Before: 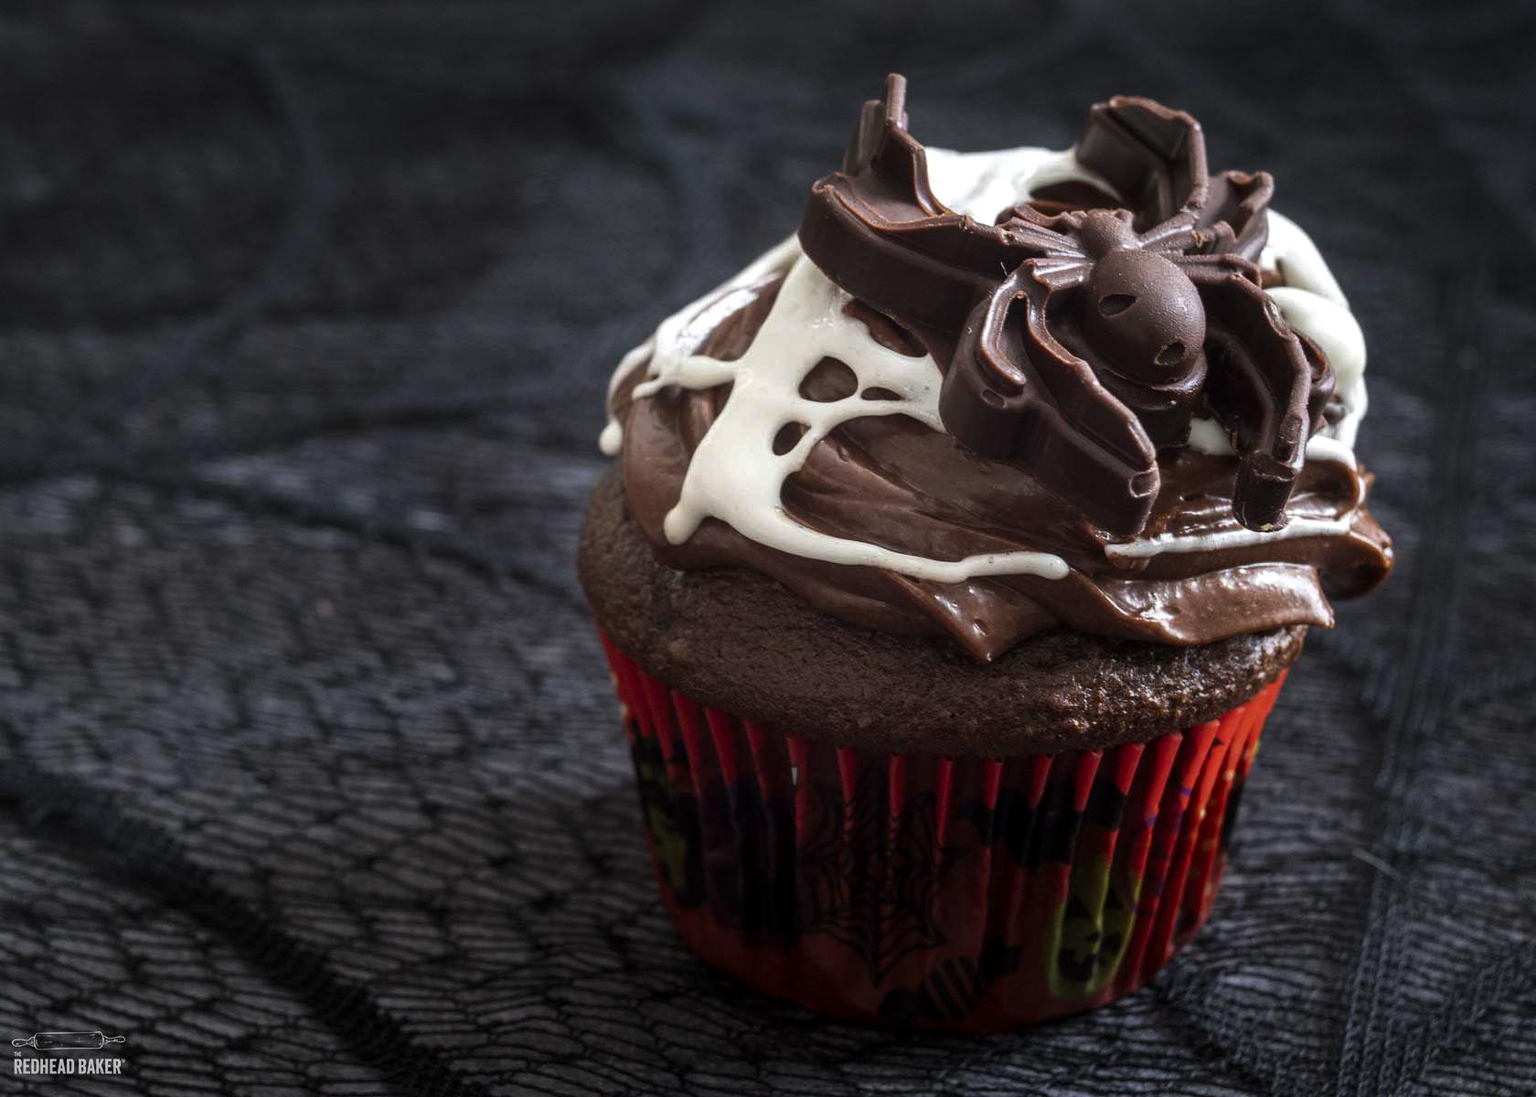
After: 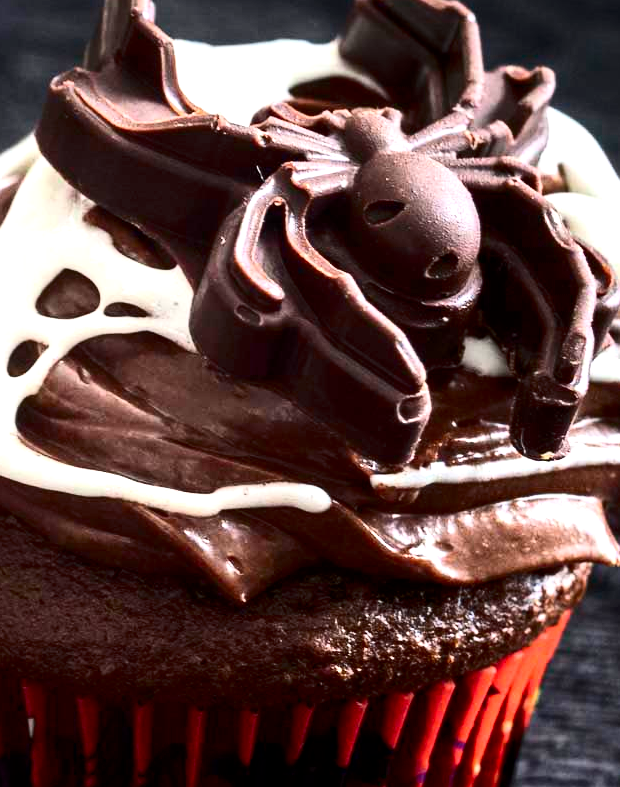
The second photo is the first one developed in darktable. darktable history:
contrast brightness saturation: contrast 0.28
crop and rotate: left 49.936%, top 10.094%, right 13.136%, bottom 24.256%
exposure: black level correction 0.001, exposure 1 EV, compensate highlight preservation false
